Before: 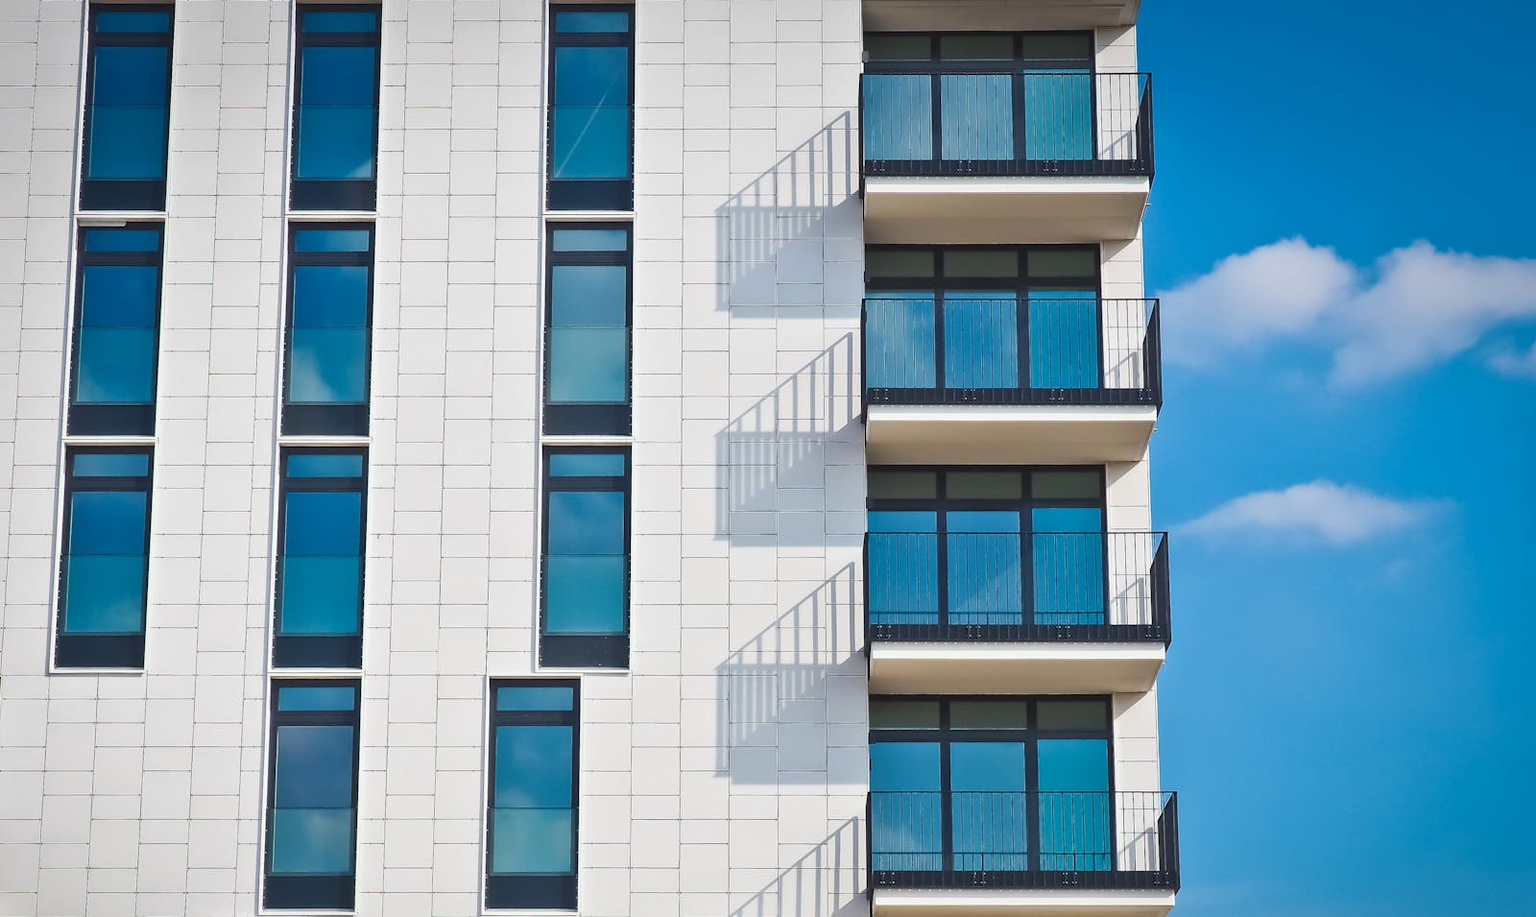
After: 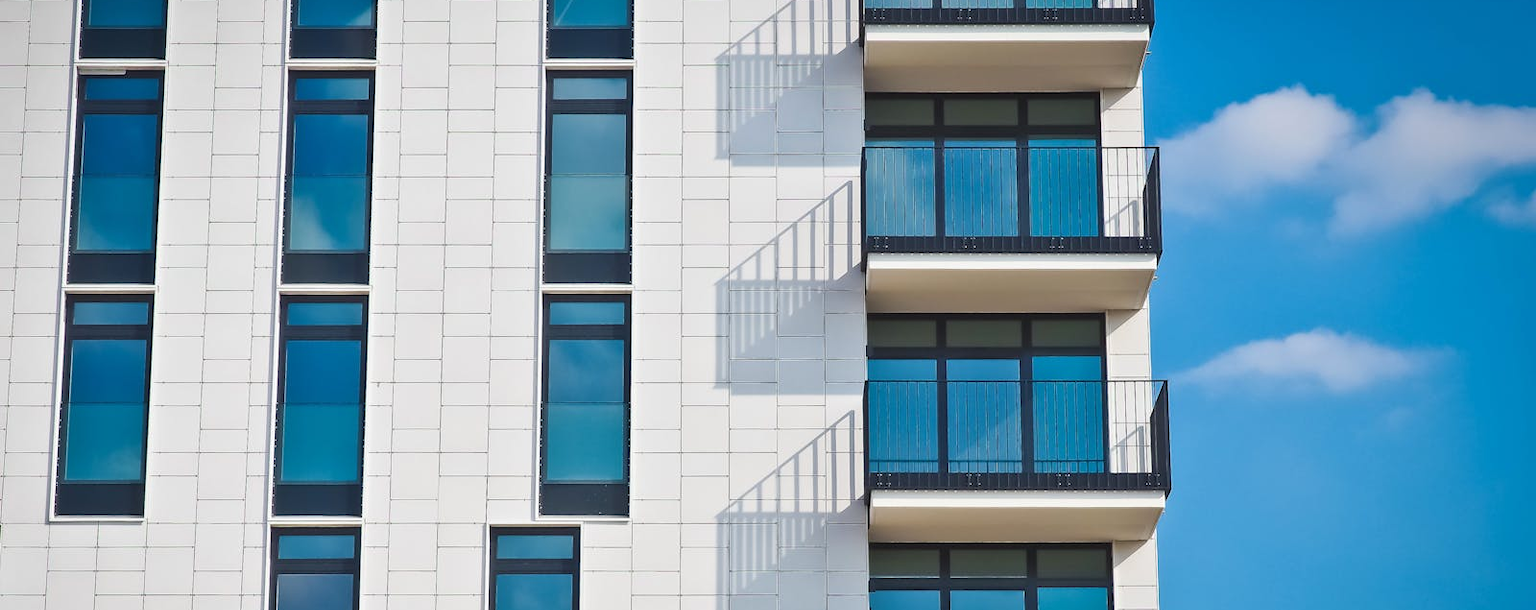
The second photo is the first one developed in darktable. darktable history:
crop: top 16.648%, bottom 16.752%
